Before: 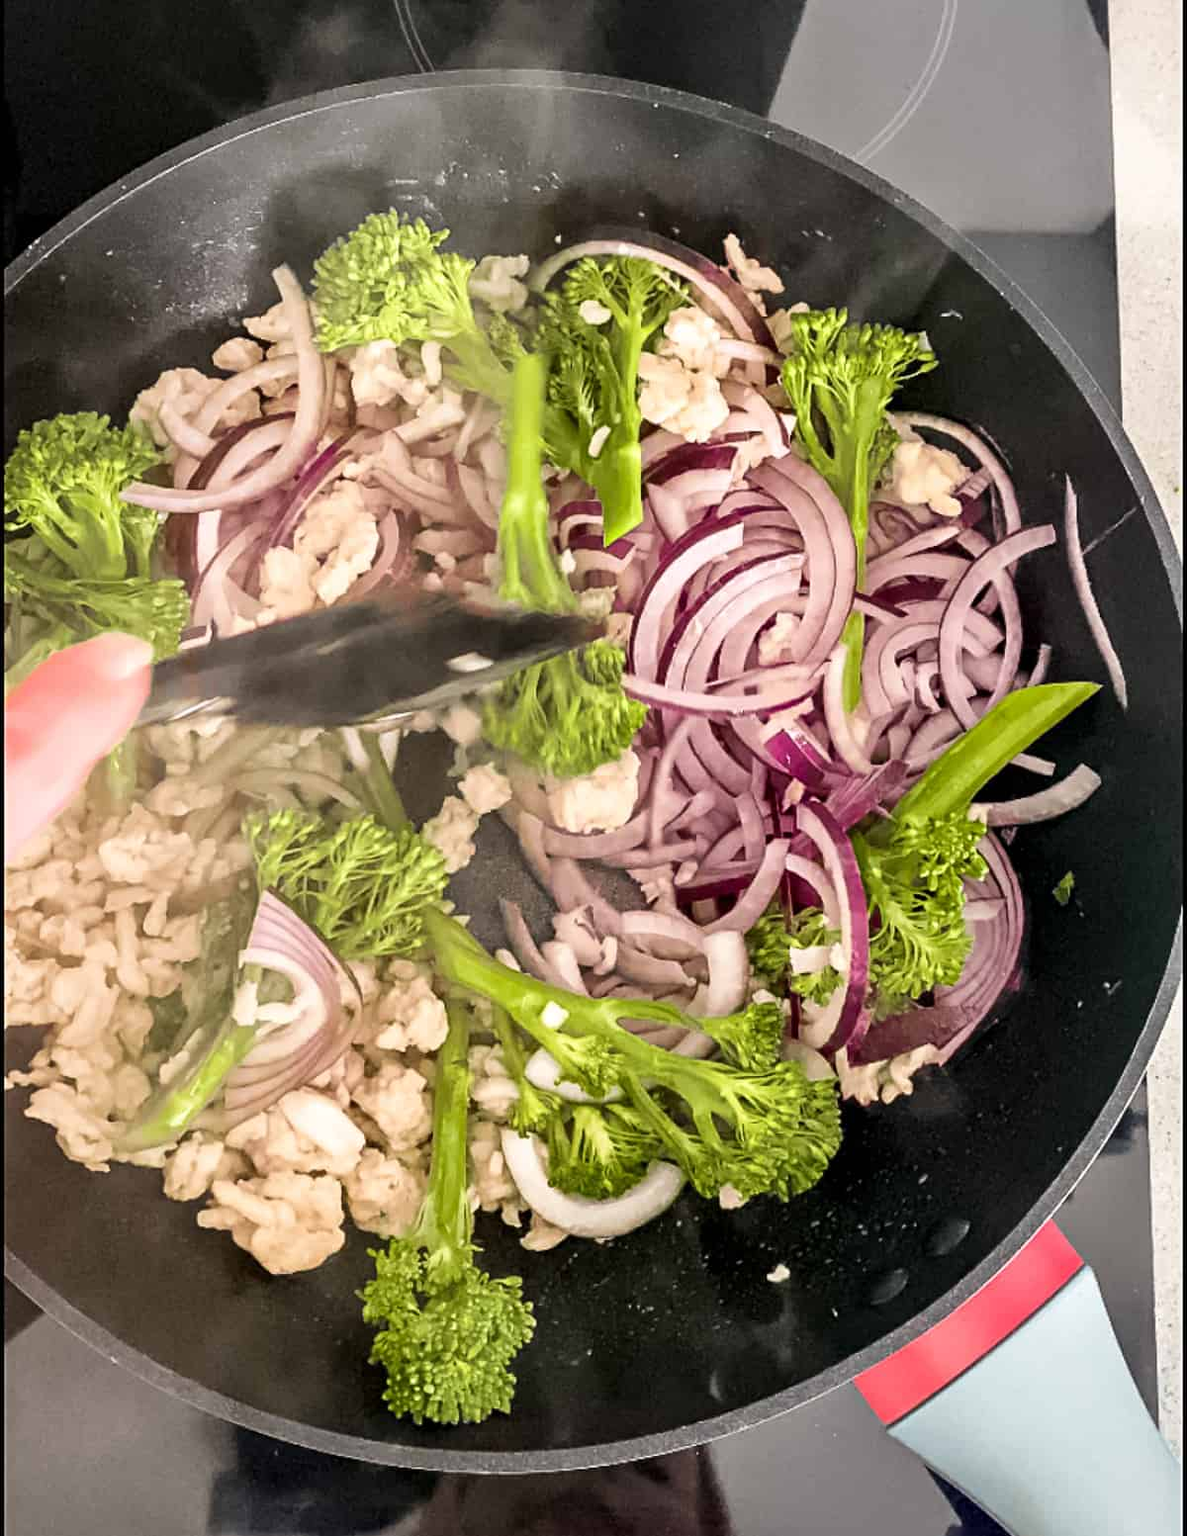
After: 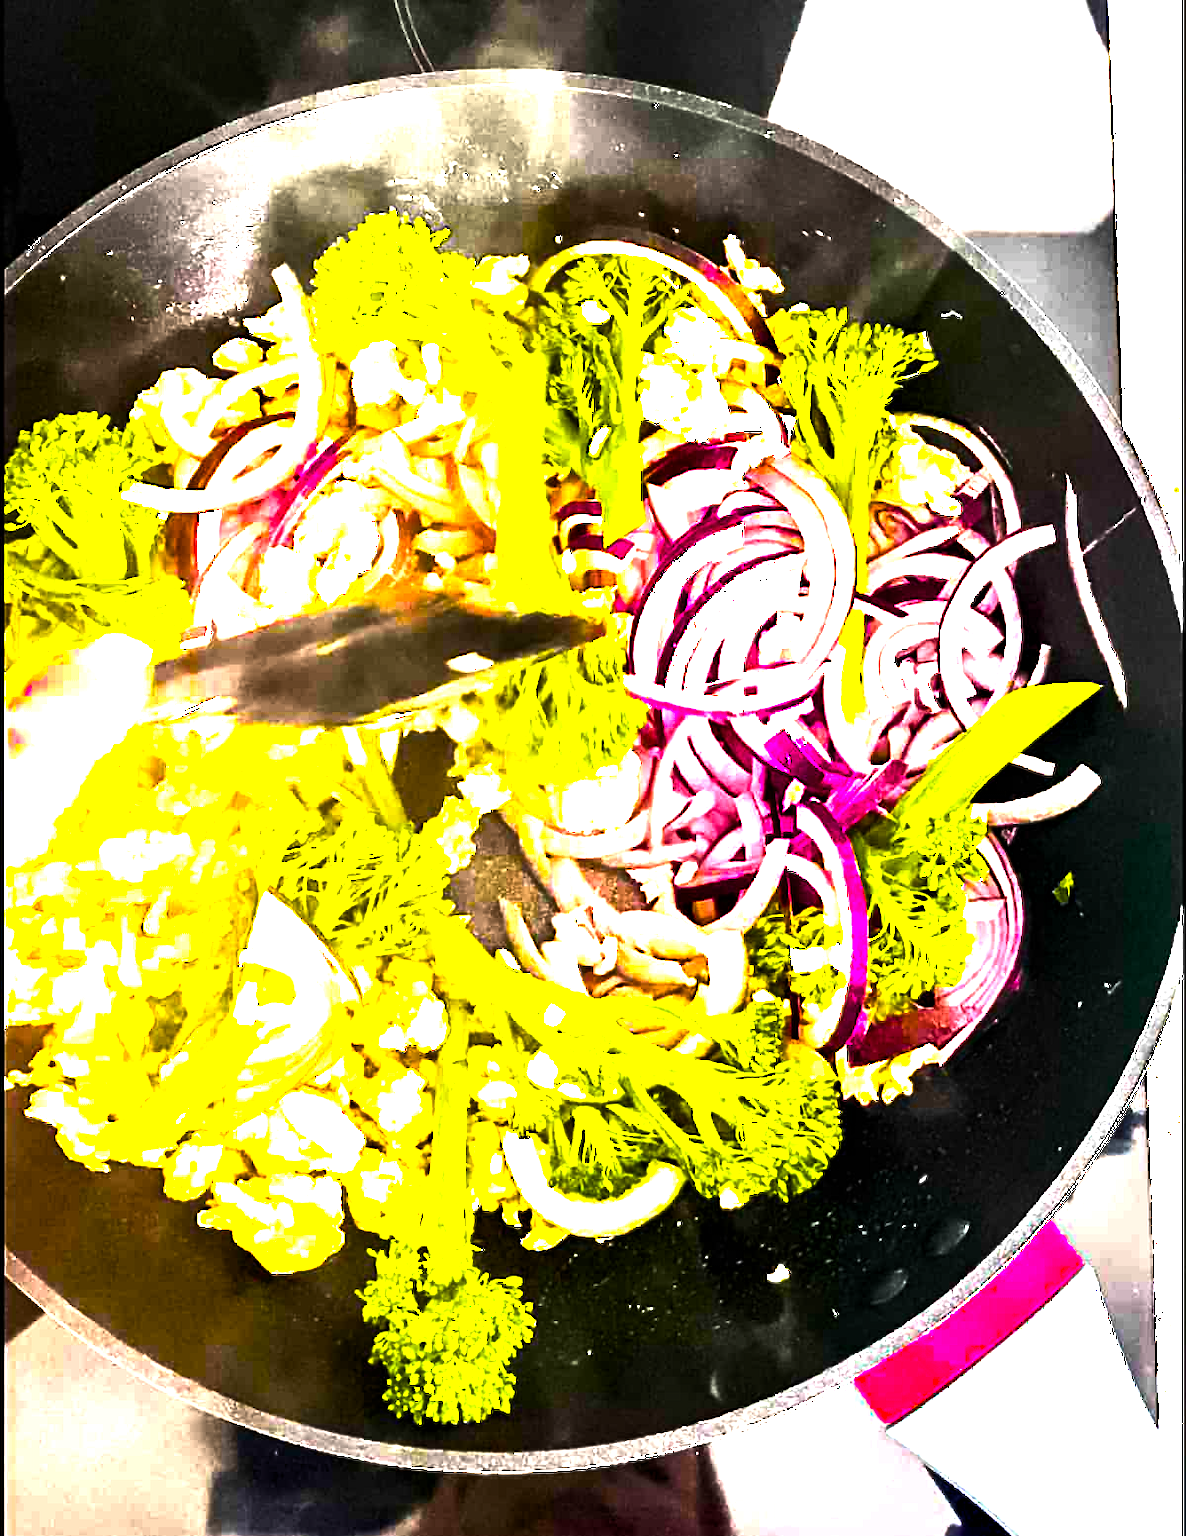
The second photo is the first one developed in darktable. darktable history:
color balance rgb: linear chroma grading › global chroma 20%, perceptual saturation grading › global saturation 65%, perceptual saturation grading › highlights 60%, perceptual saturation grading › mid-tones 50%, perceptual saturation grading › shadows 50%, perceptual brilliance grading › global brilliance 30%, perceptual brilliance grading › highlights 50%, perceptual brilliance grading › mid-tones 50%, perceptual brilliance grading › shadows -22%, global vibrance 20%
tone equalizer: -8 EV -0.75 EV, -7 EV -0.7 EV, -6 EV -0.6 EV, -5 EV -0.4 EV, -3 EV 0.4 EV, -2 EV 0.6 EV, -1 EV 0.7 EV, +0 EV 0.75 EV, edges refinement/feathering 500, mask exposure compensation -1.57 EV, preserve details no
